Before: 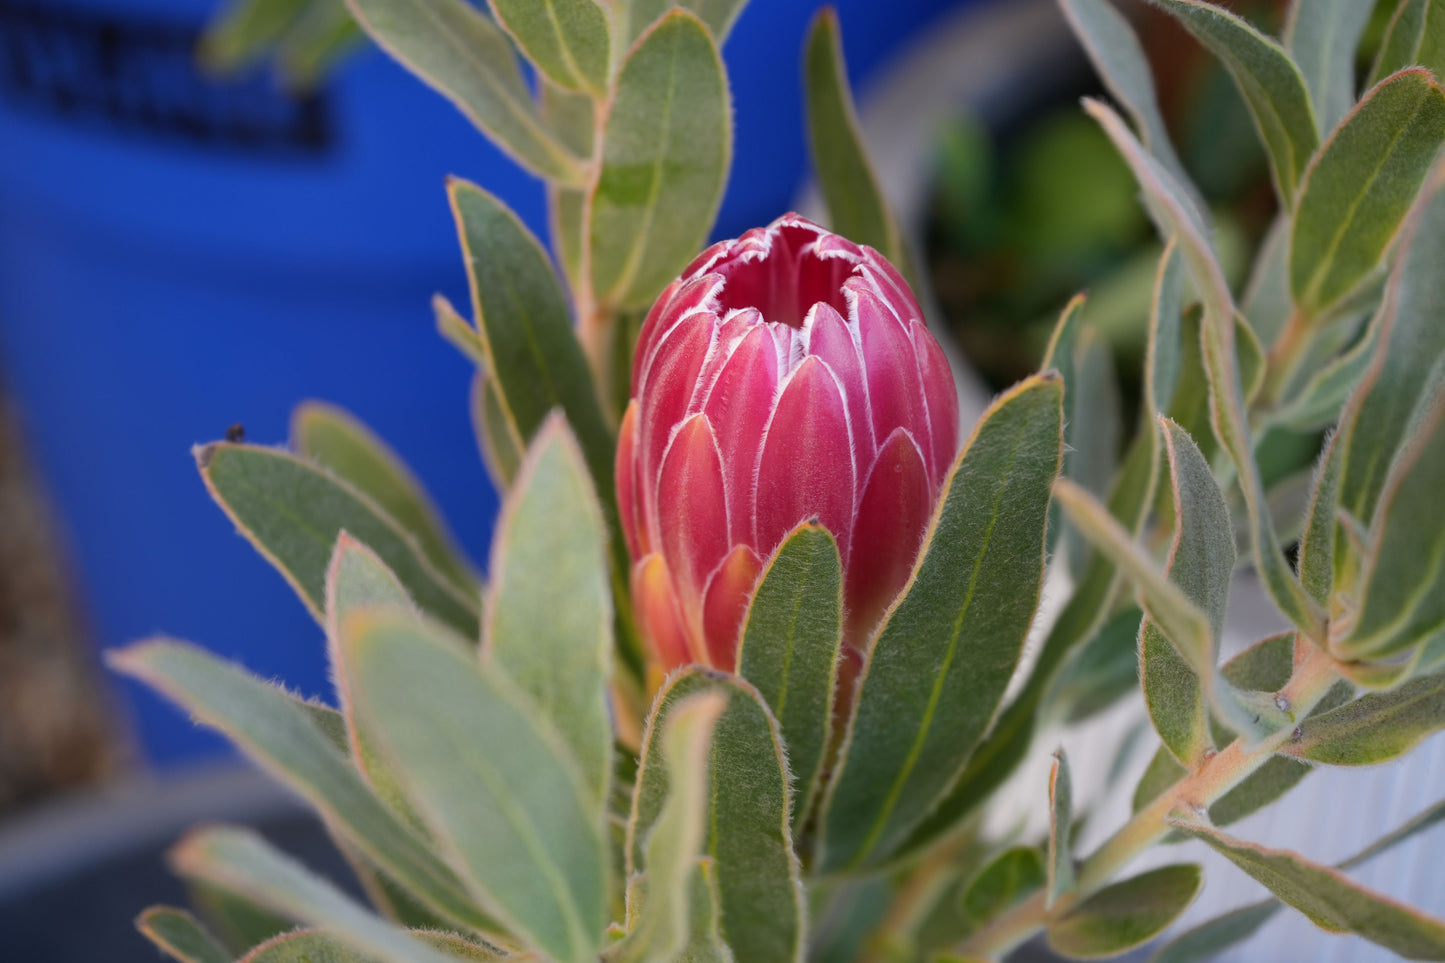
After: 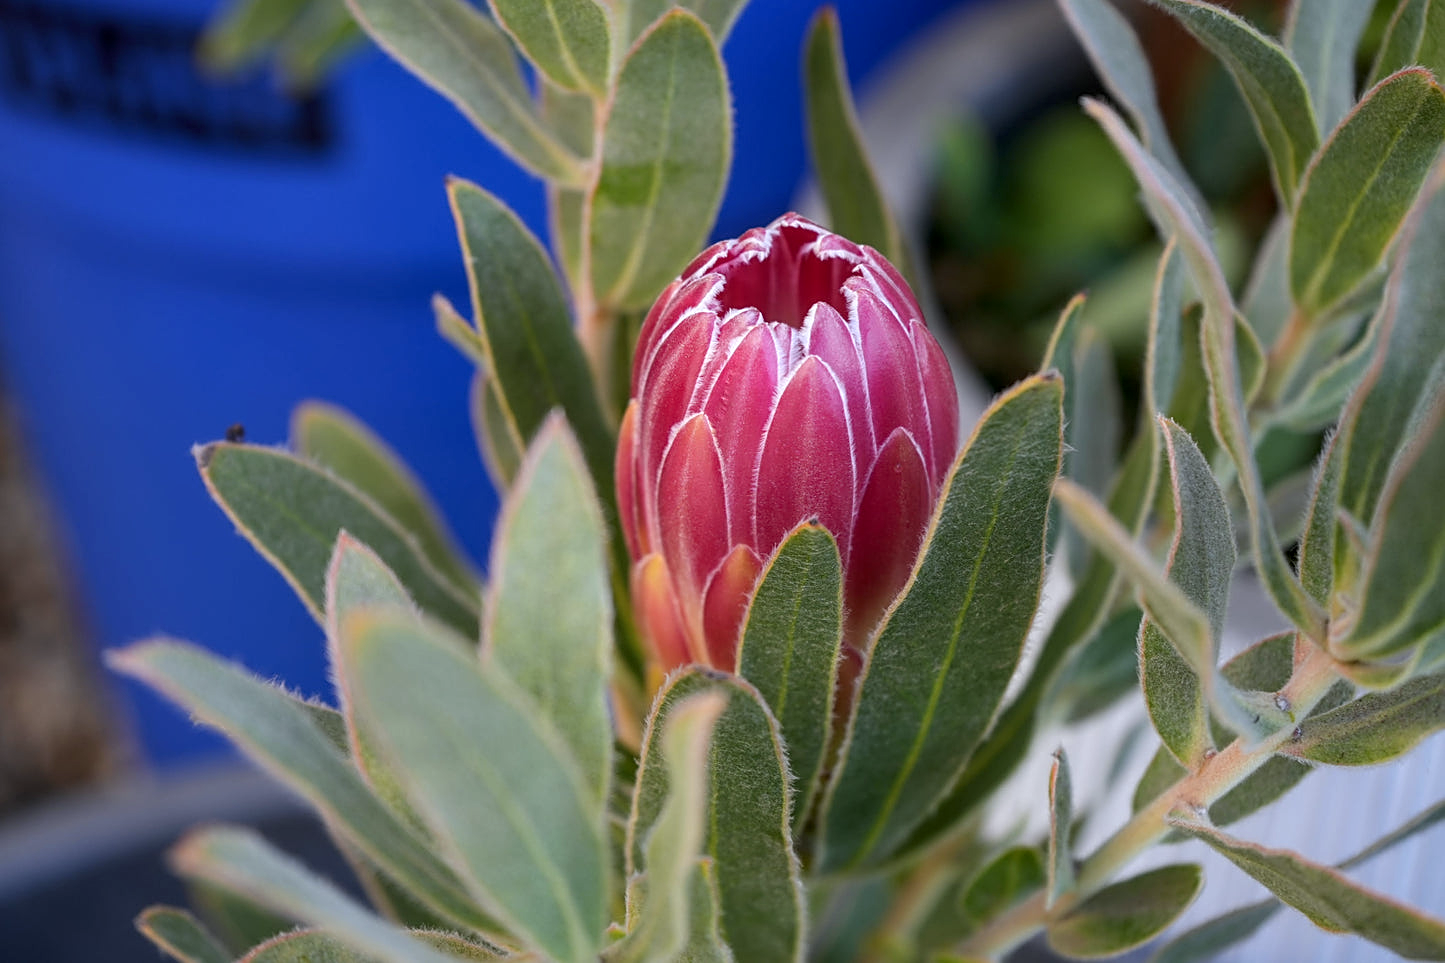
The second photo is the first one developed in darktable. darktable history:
sharpen: on, module defaults
local contrast: on, module defaults
white balance: red 0.967, blue 1.049
